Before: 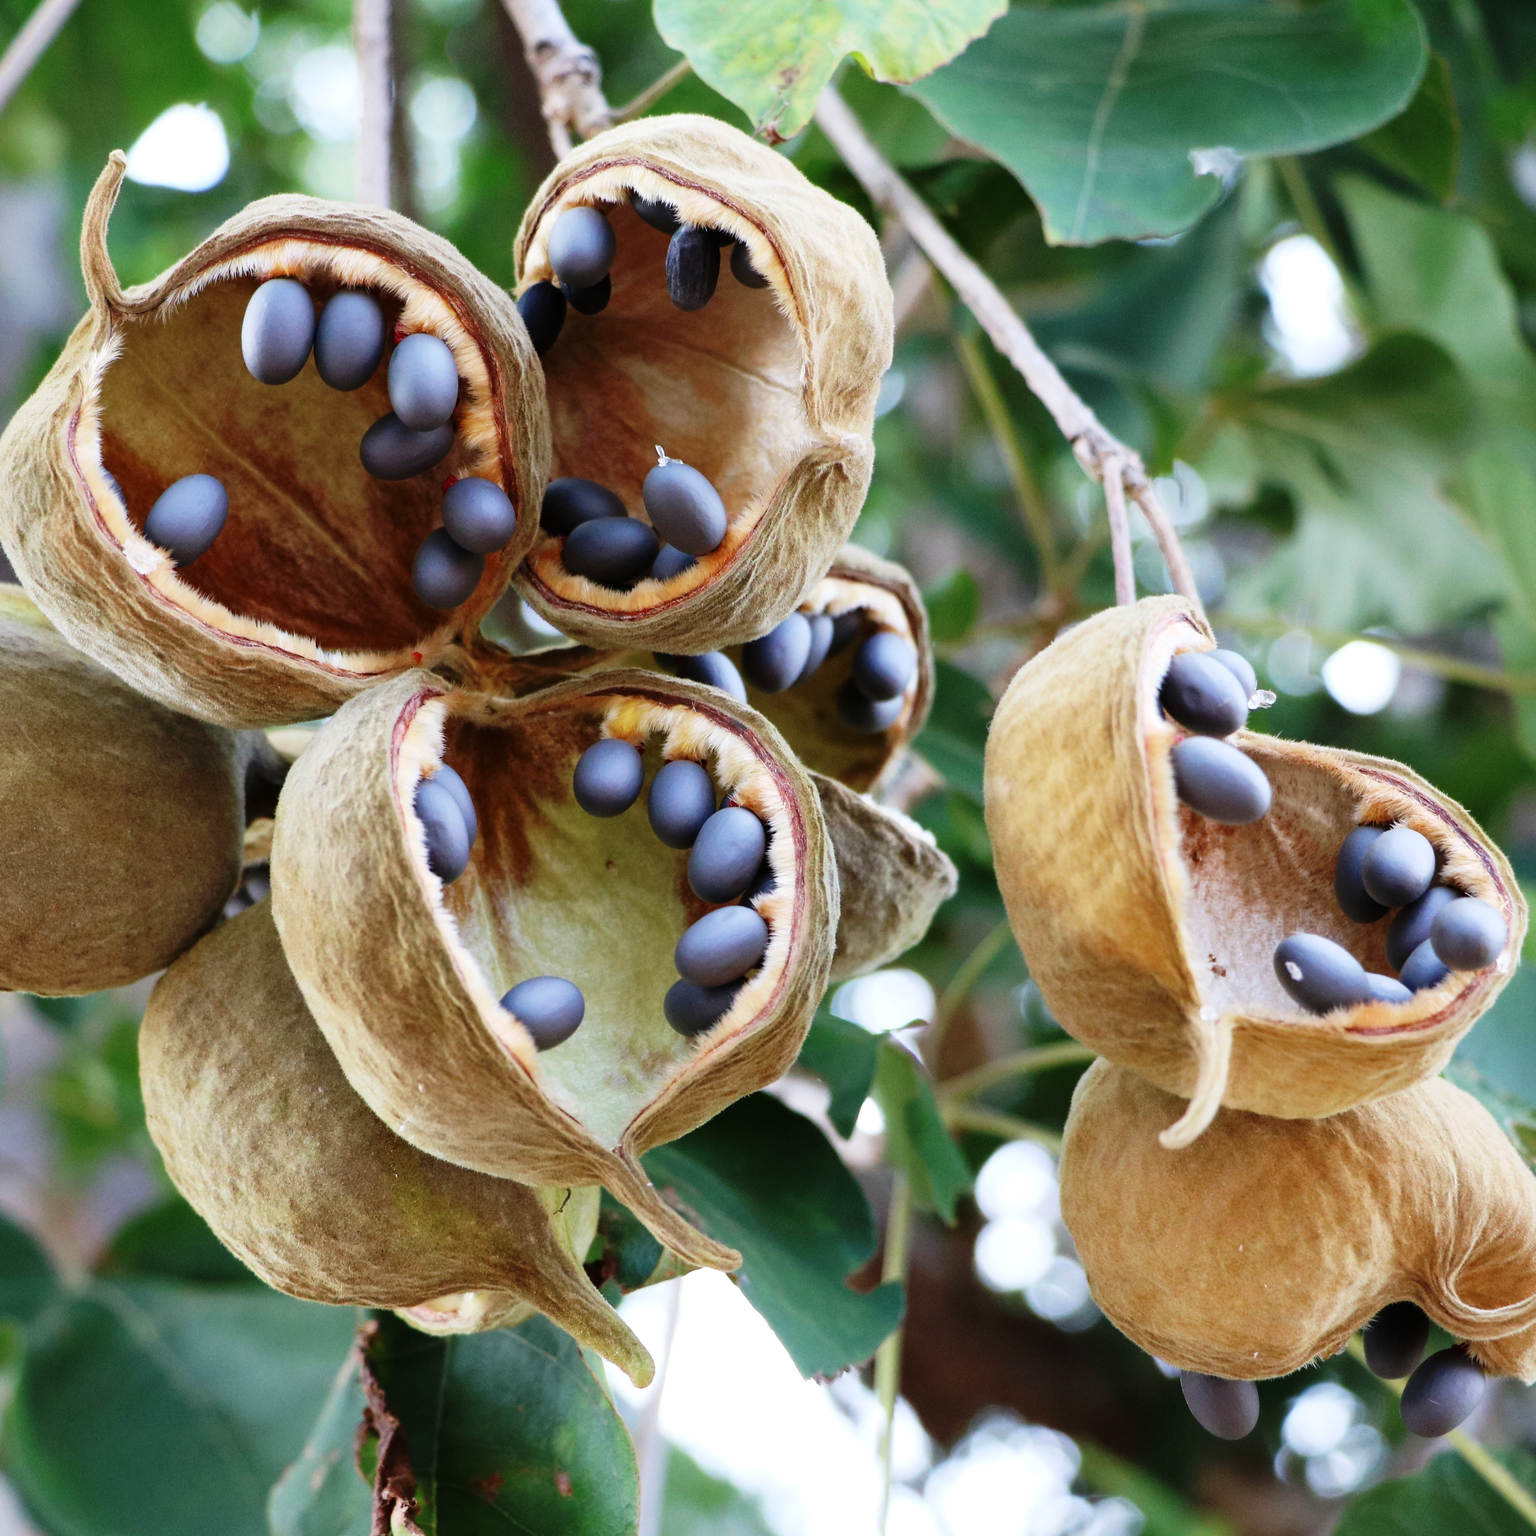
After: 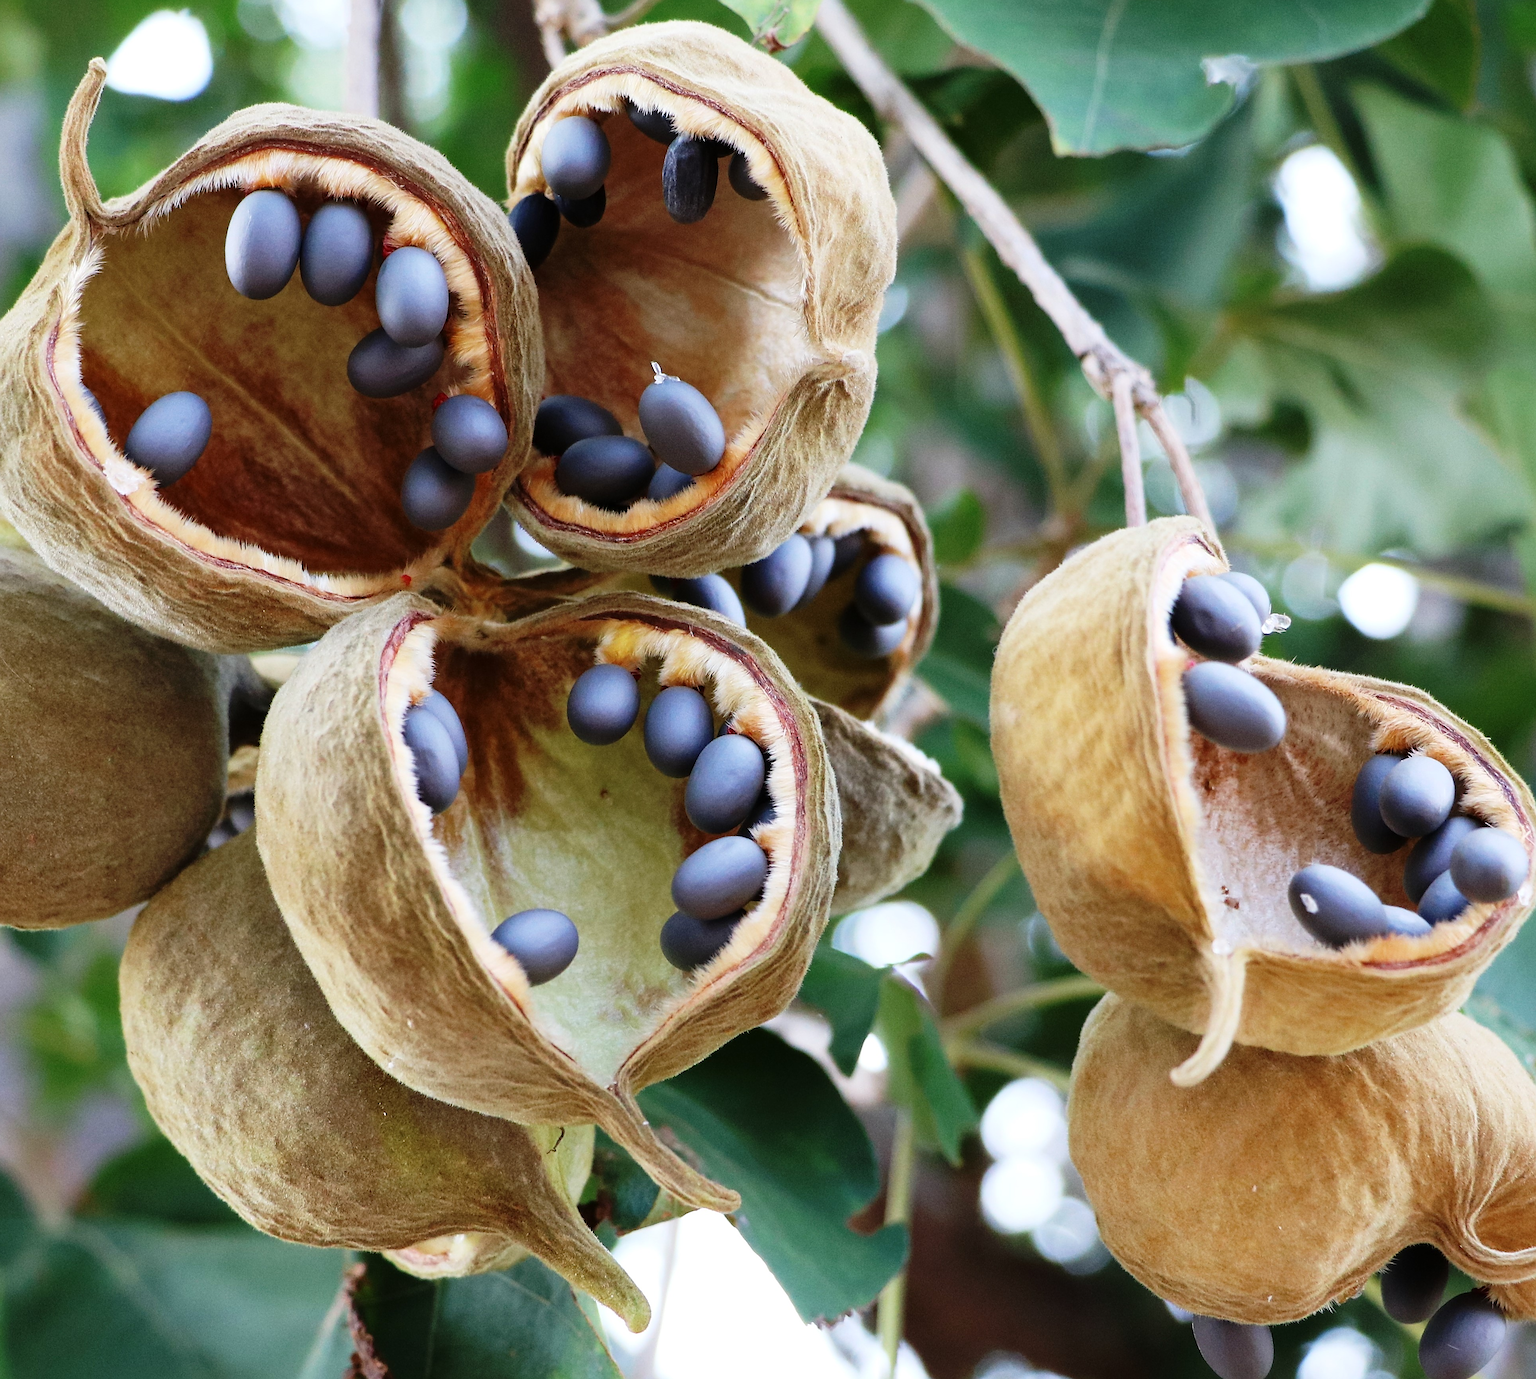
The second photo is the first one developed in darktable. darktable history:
sharpen: on, module defaults
crop: left 1.507%, top 6.147%, right 1.379%, bottom 6.637%
